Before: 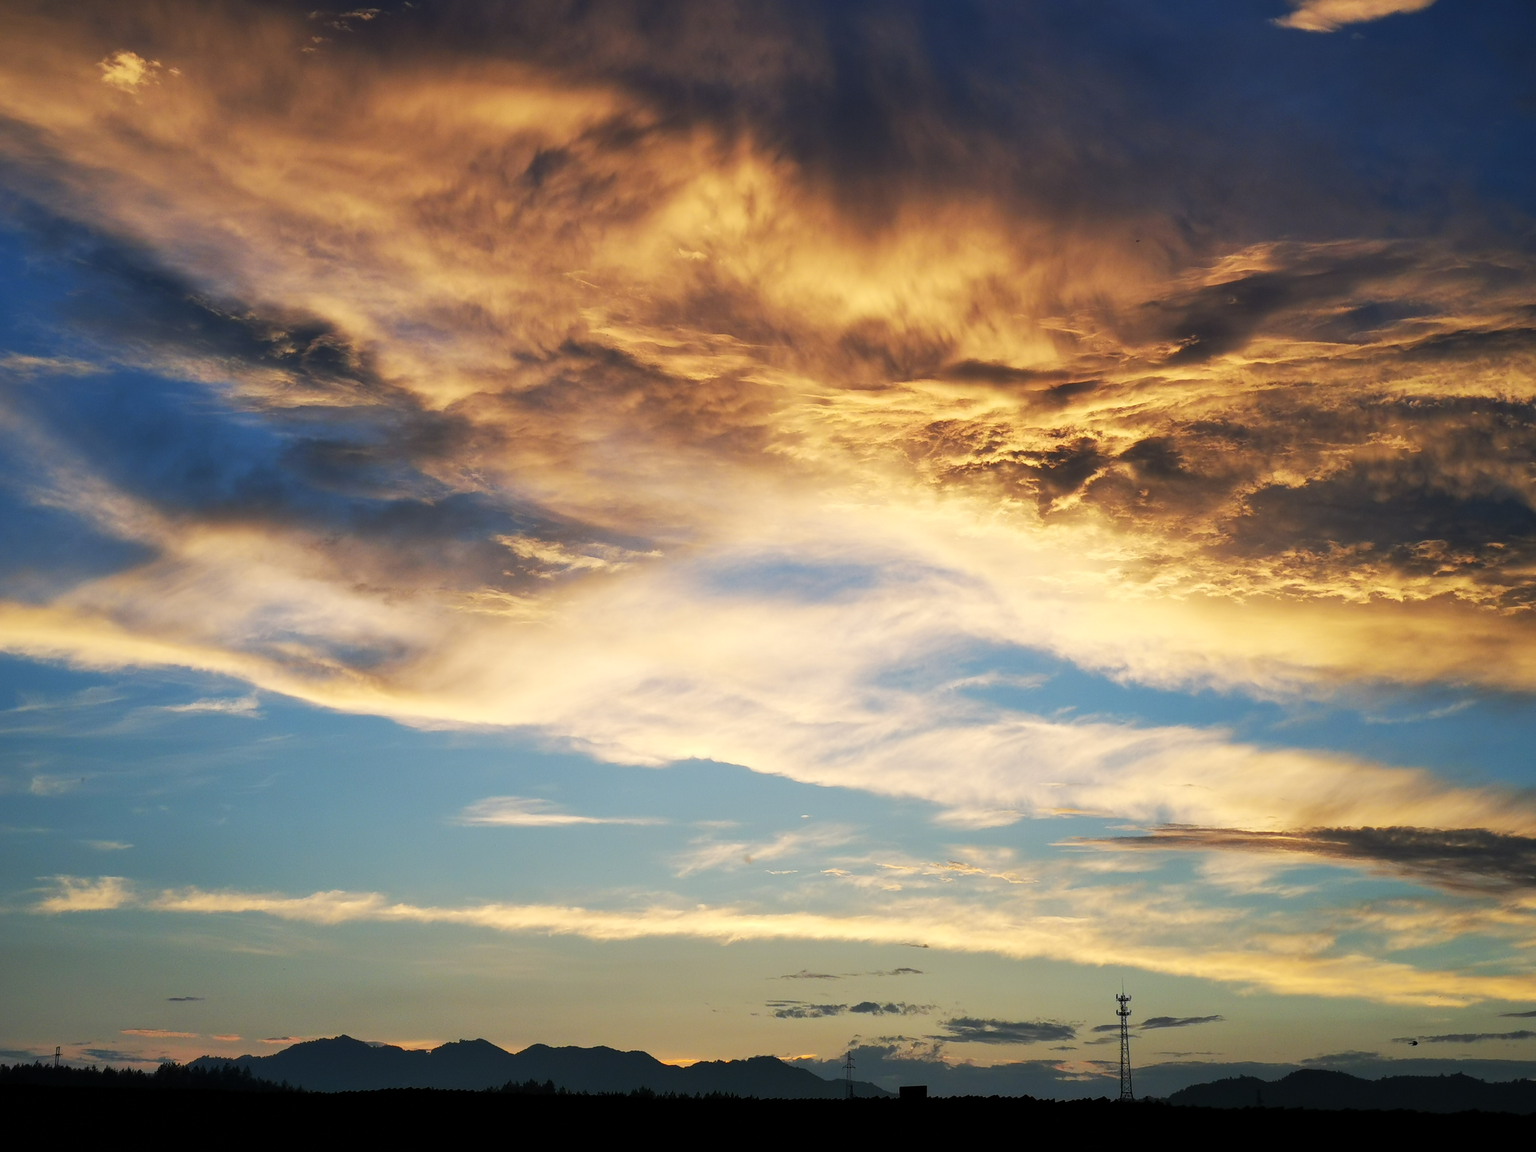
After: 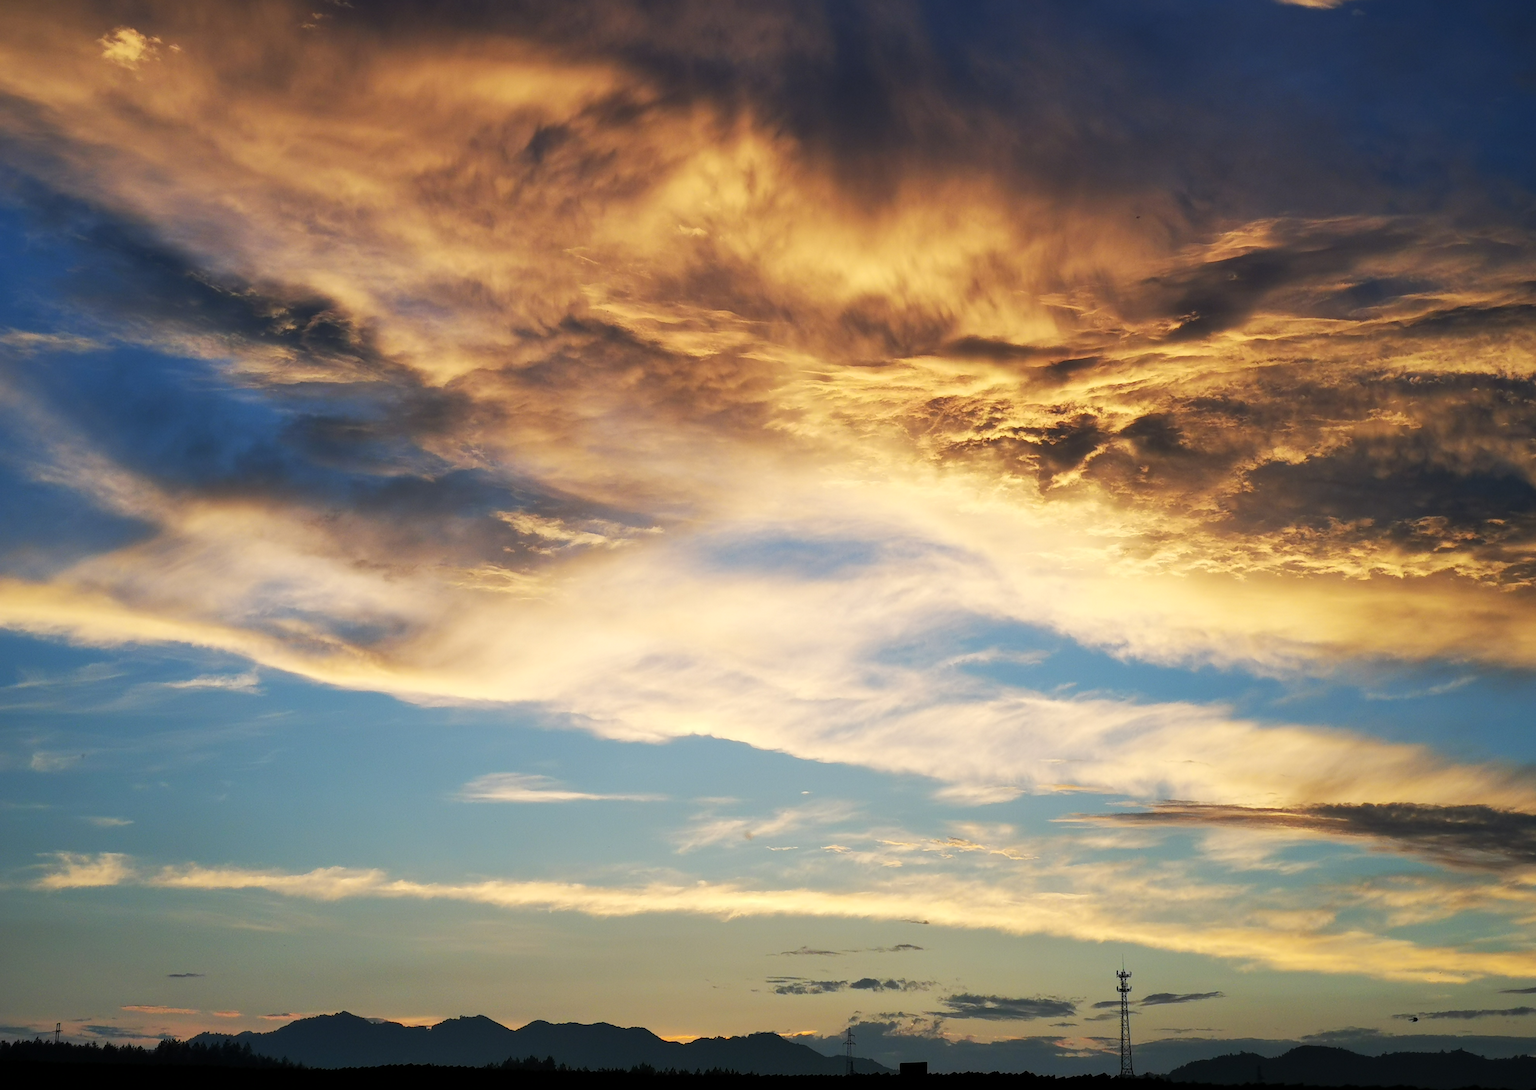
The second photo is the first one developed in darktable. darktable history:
crop and rotate: top 2.097%, bottom 3.267%
